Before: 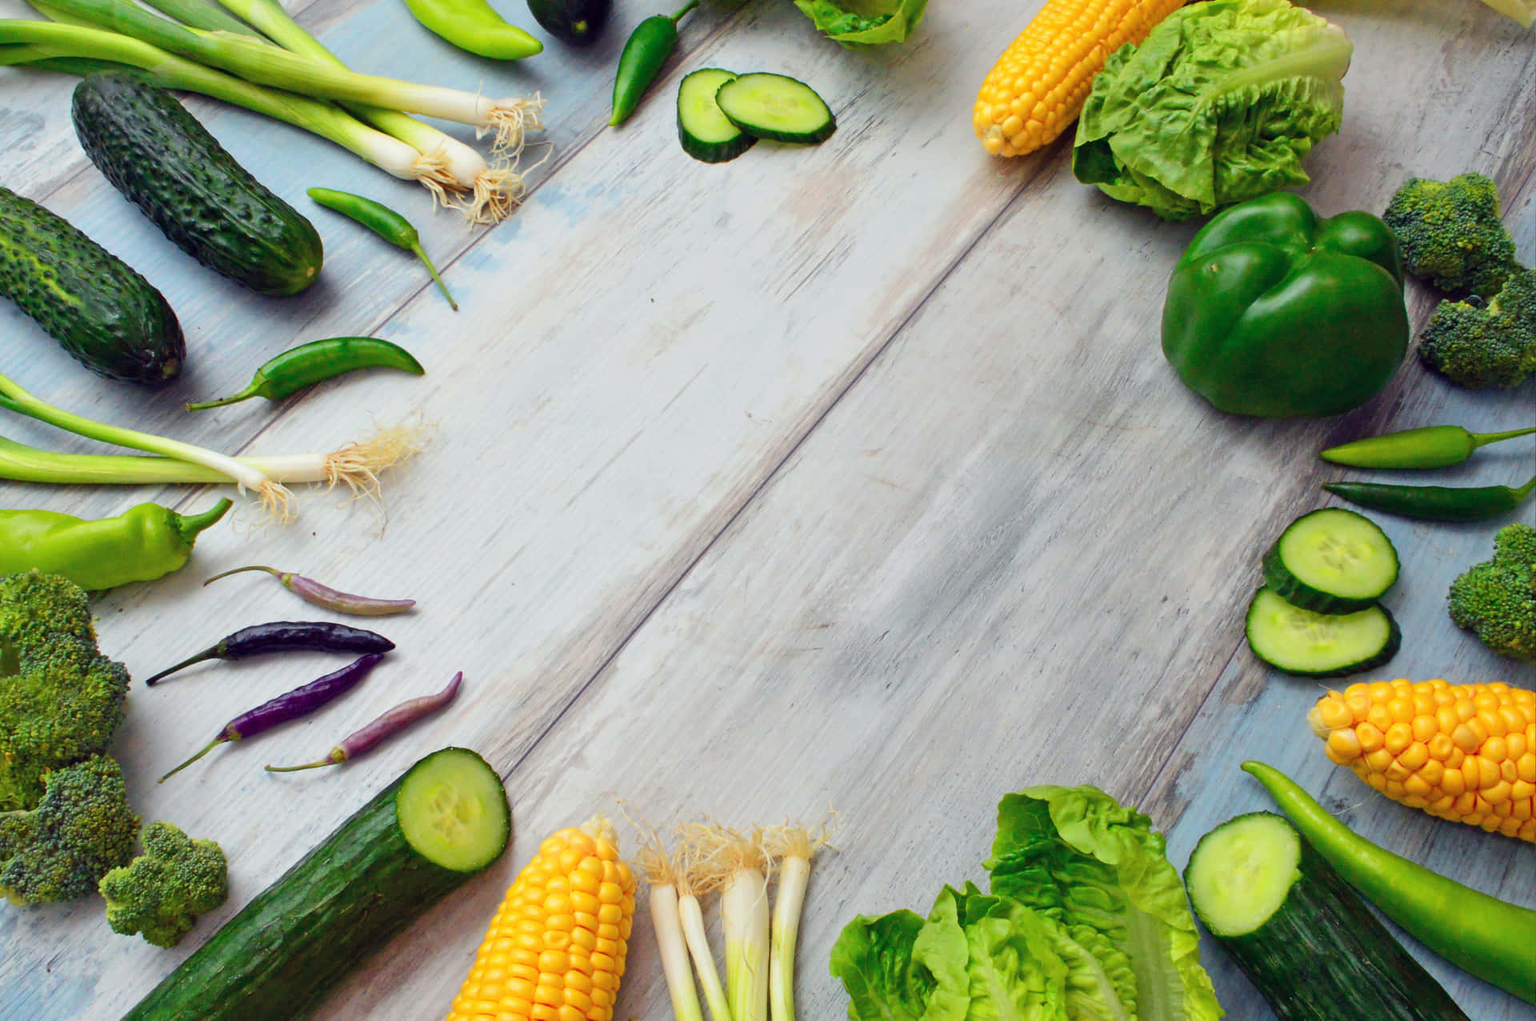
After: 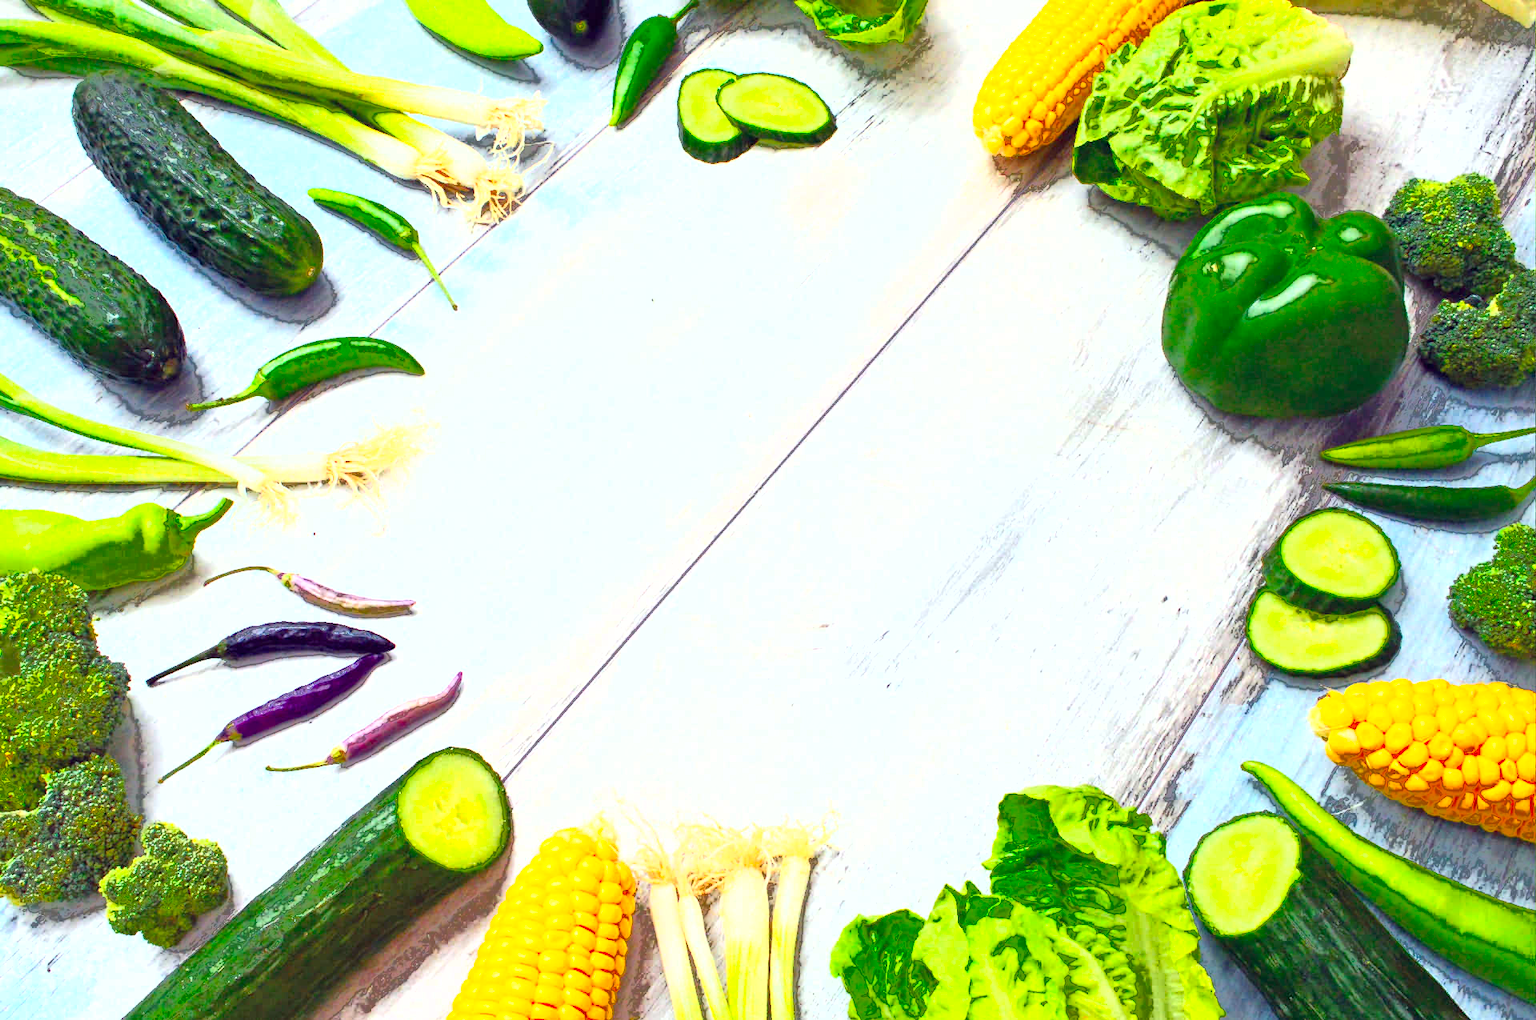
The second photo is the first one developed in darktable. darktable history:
color balance rgb: perceptual saturation grading › global saturation 8.89%, saturation formula JzAzBz (2021)
fill light: exposure -0.73 EV, center 0.69, width 2.2
white balance: red 0.986, blue 1.01
exposure: black level correction 0, exposure 1.388 EV, compensate exposure bias true, compensate highlight preservation false
